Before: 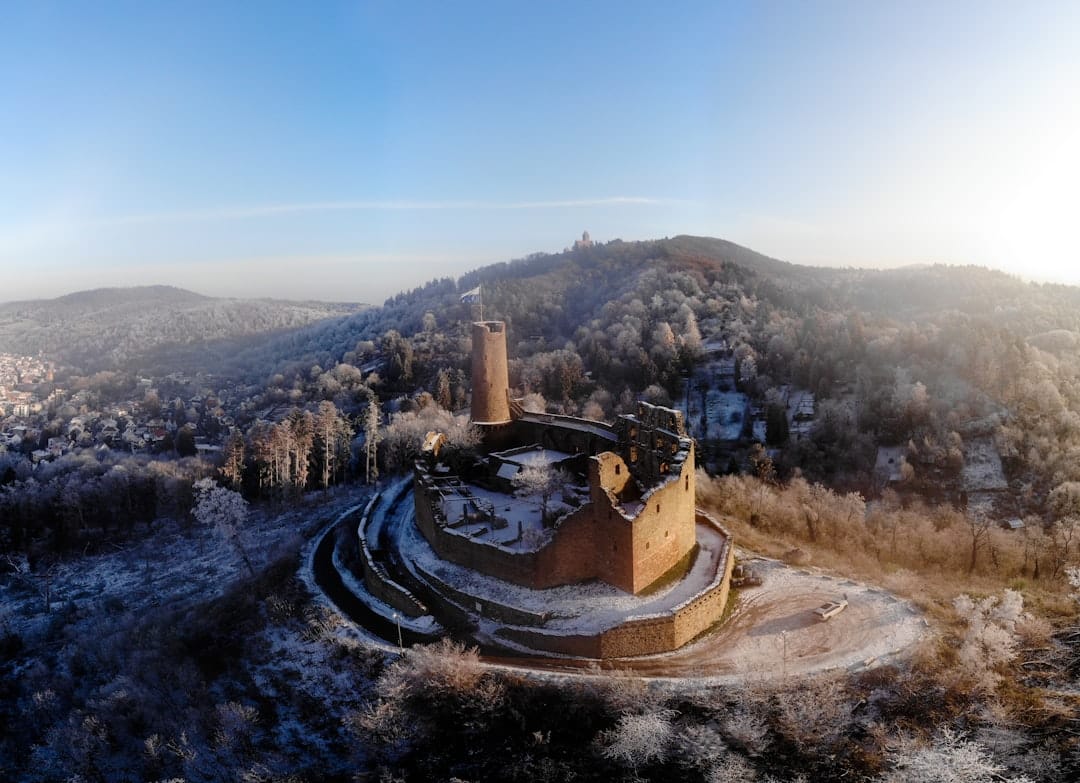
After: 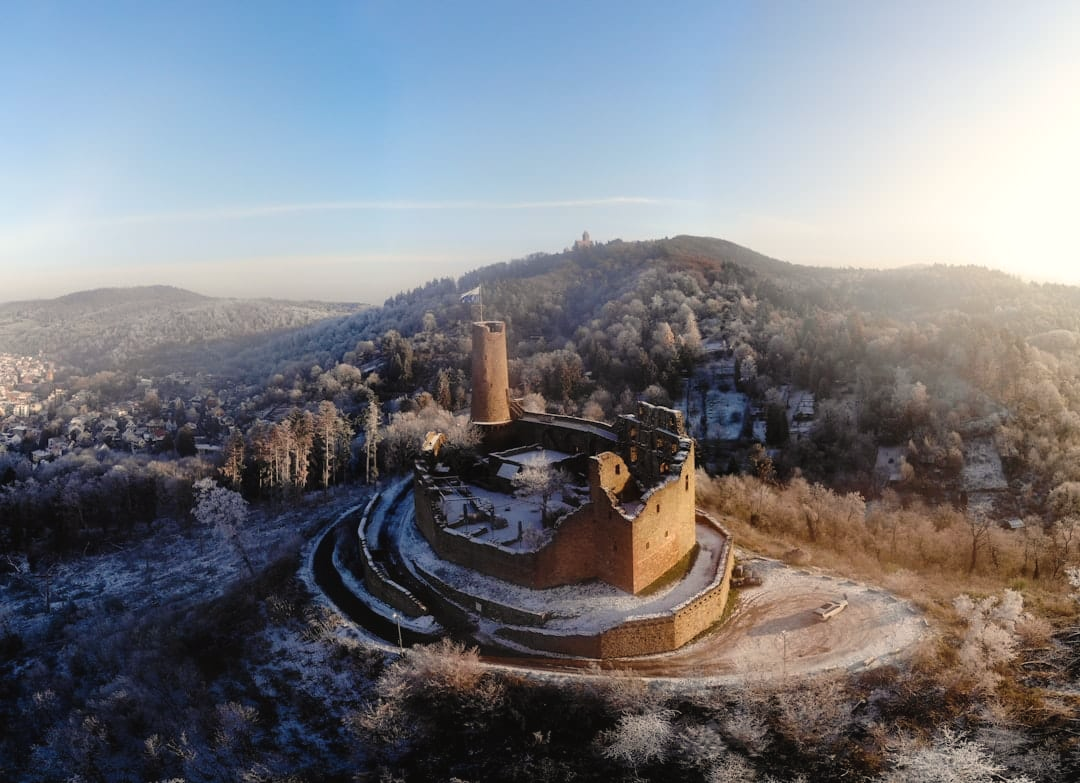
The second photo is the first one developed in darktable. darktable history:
color calibration: x 0.334, y 0.349, temperature 5426 K
exposure: black level correction -0.003, exposure 0.04 EV, compensate highlight preservation false
